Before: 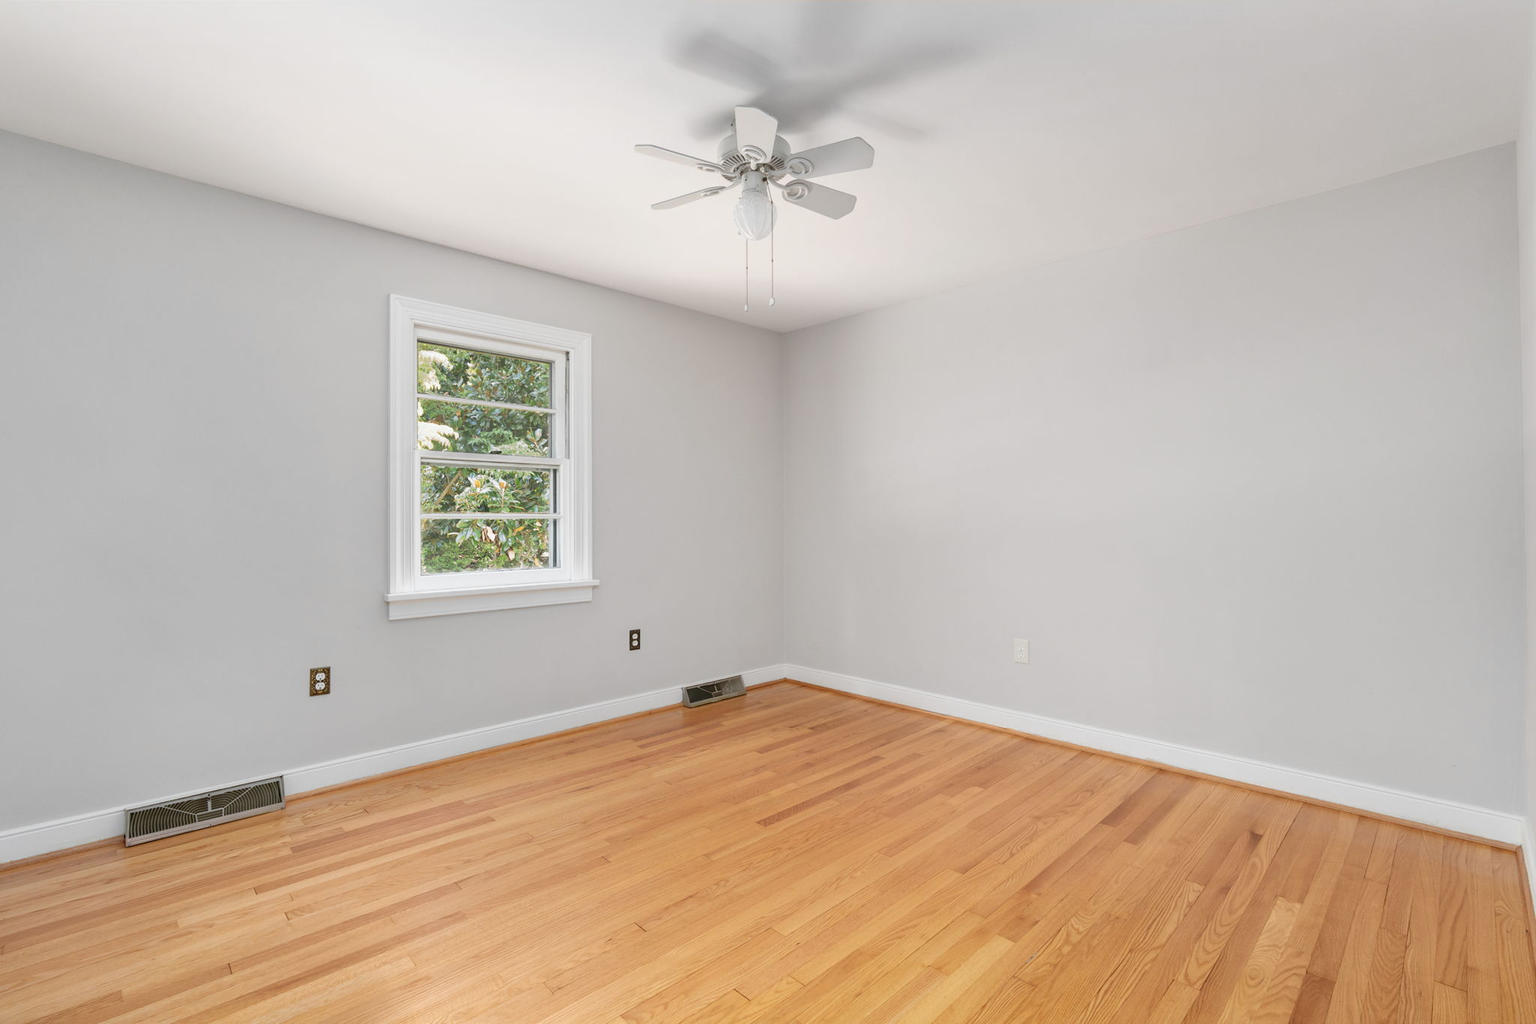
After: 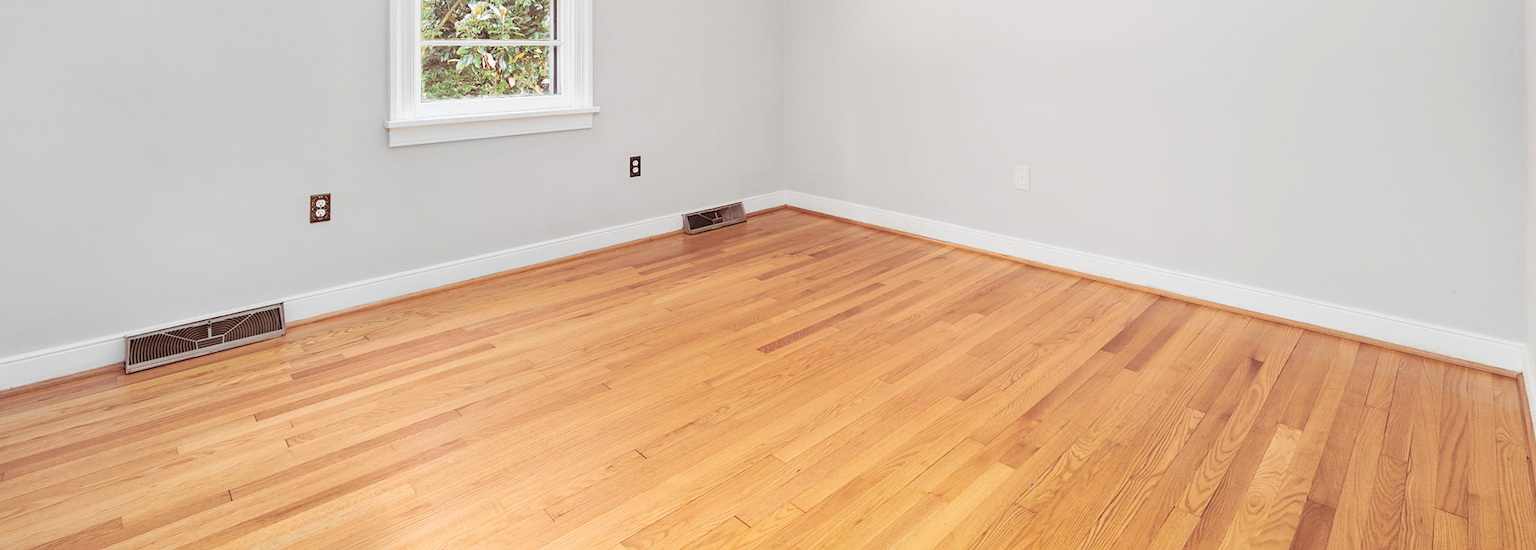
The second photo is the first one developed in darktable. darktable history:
sharpen: amount 0.2
tone curve: curves: ch0 [(0, 0.028) (0.138, 0.156) (0.468, 0.516) (0.754, 0.823) (1, 1)], color space Lab, linked channels, preserve colors none
split-toning: shadows › saturation 0.41, highlights › saturation 0, compress 33.55%
crop and rotate: top 46.237%
